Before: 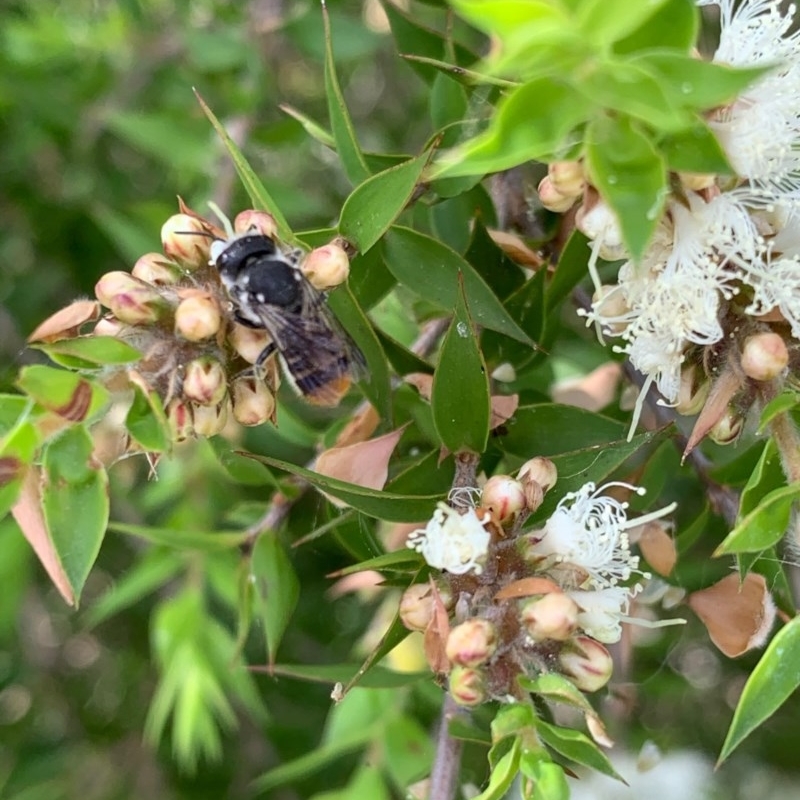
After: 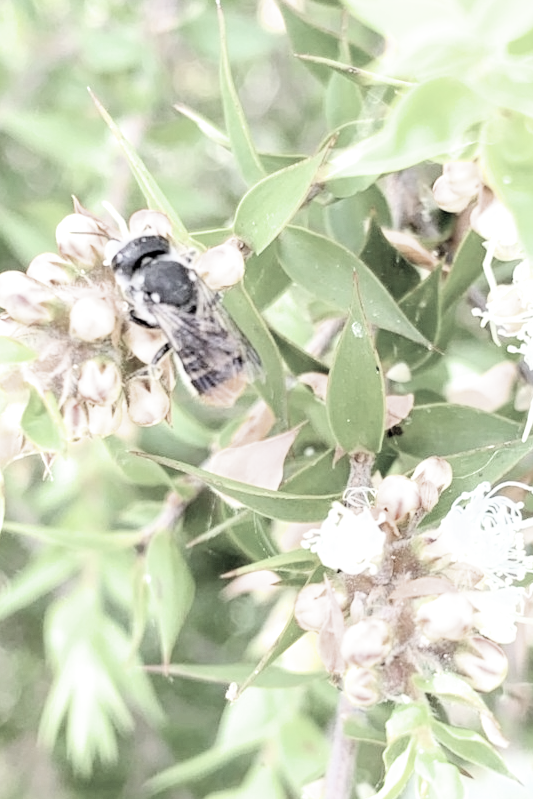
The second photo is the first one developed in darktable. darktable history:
filmic rgb: black relative exposure -7.23 EV, white relative exposure 5.09 EV, hardness 3.22, color science v6 (2022), iterations of high-quality reconstruction 0
crop and rotate: left 13.358%, right 19.972%
tone equalizer: -8 EV -0.786 EV, -7 EV -0.724 EV, -6 EV -0.605 EV, -5 EV -0.395 EV, -3 EV 0.378 EV, -2 EV 0.6 EV, -1 EV 0.685 EV, +0 EV 0.727 EV
exposure: exposure 2.012 EV, compensate highlight preservation false
color correction: highlights b* -0.019, saturation 0.326
